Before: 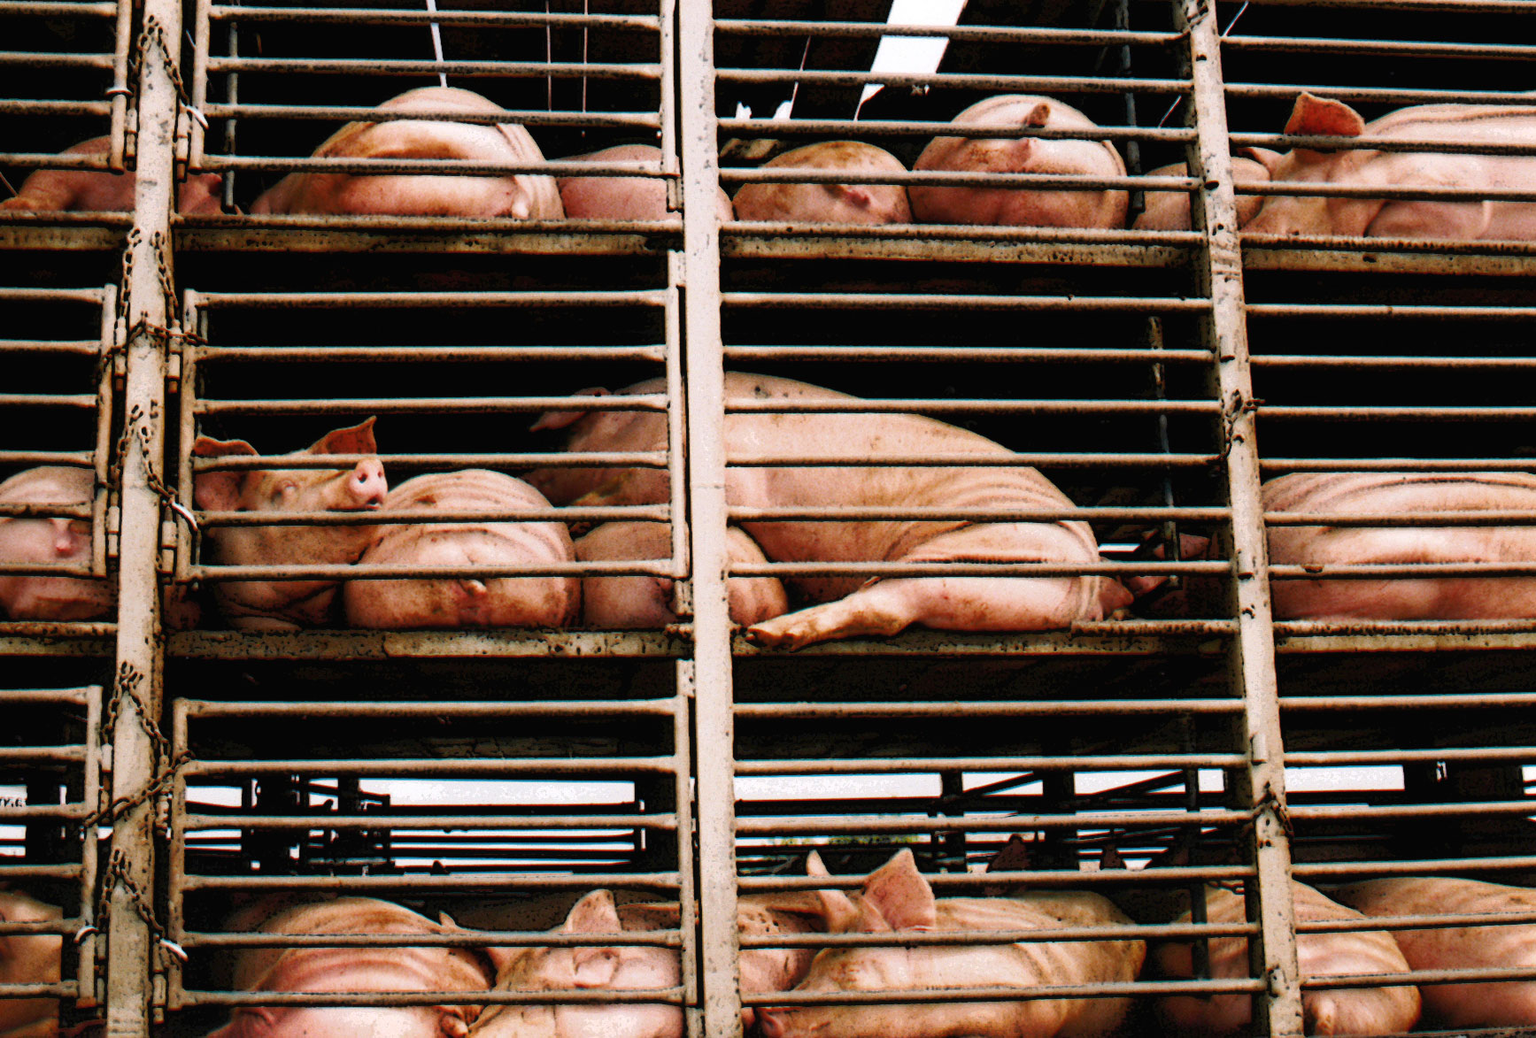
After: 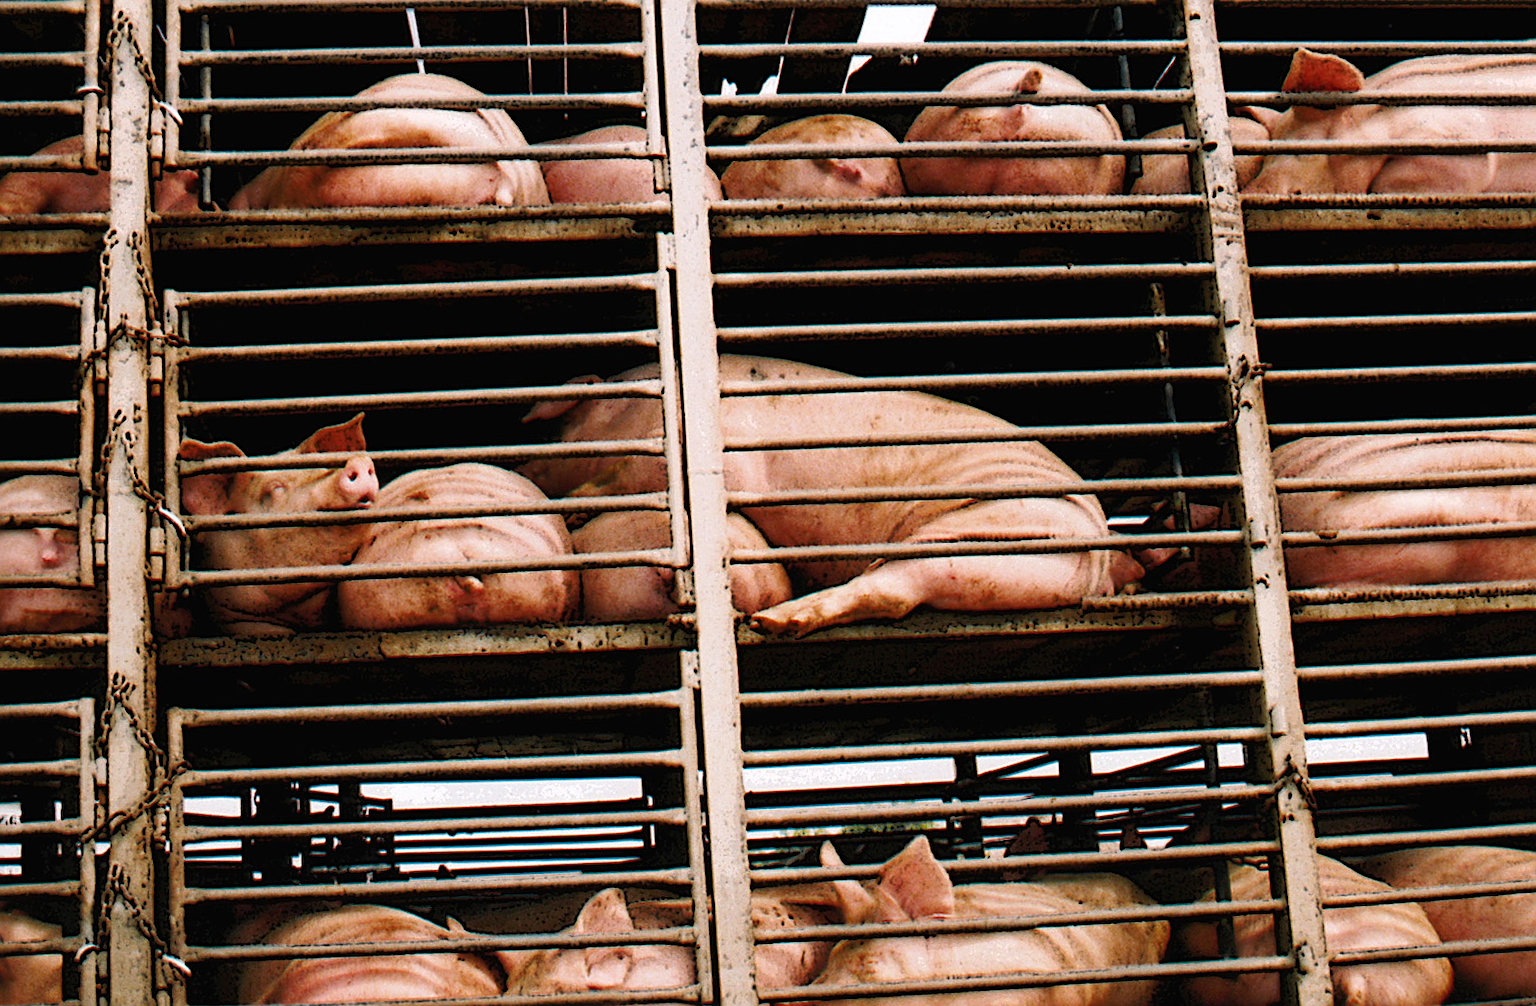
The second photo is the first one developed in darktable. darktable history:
sharpen: on, module defaults
rotate and perspective: rotation -2°, crop left 0.022, crop right 0.978, crop top 0.049, crop bottom 0.951
